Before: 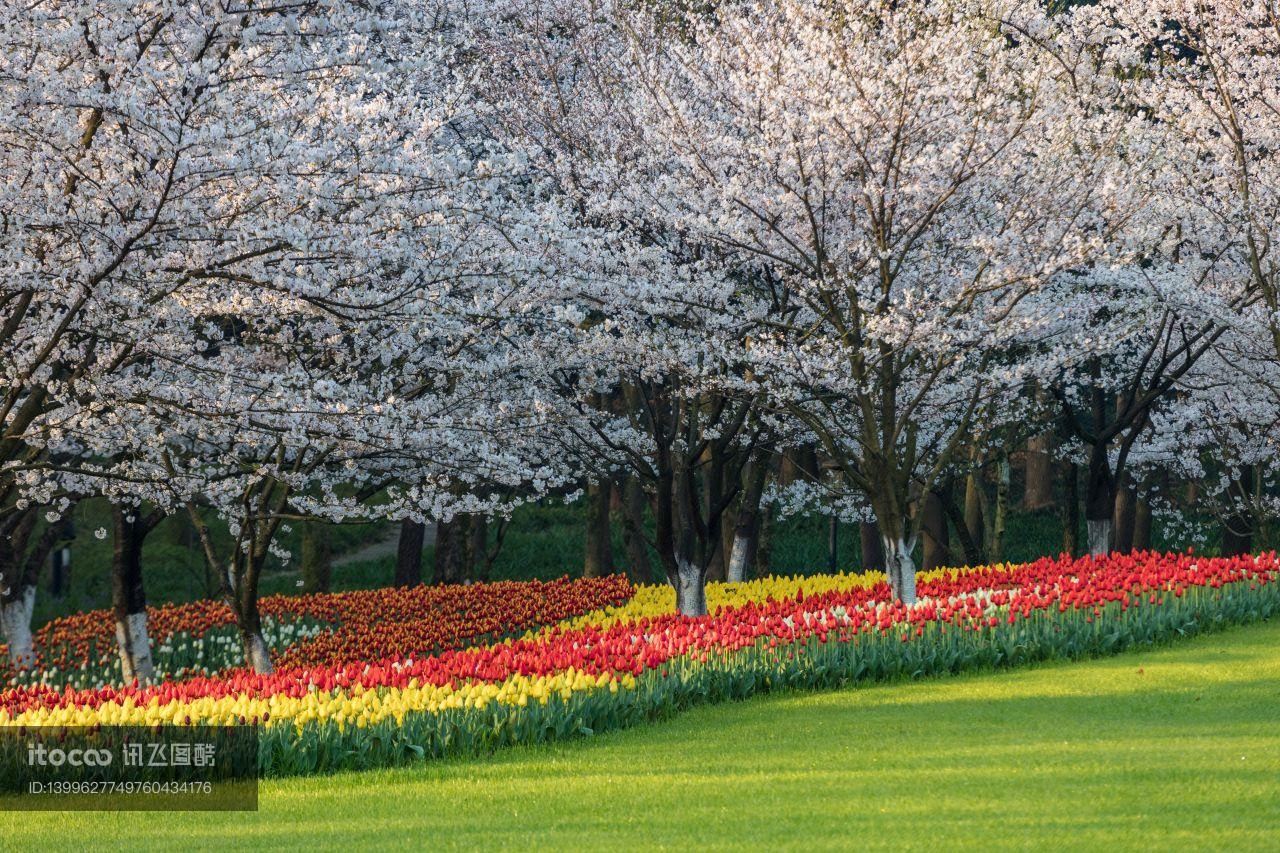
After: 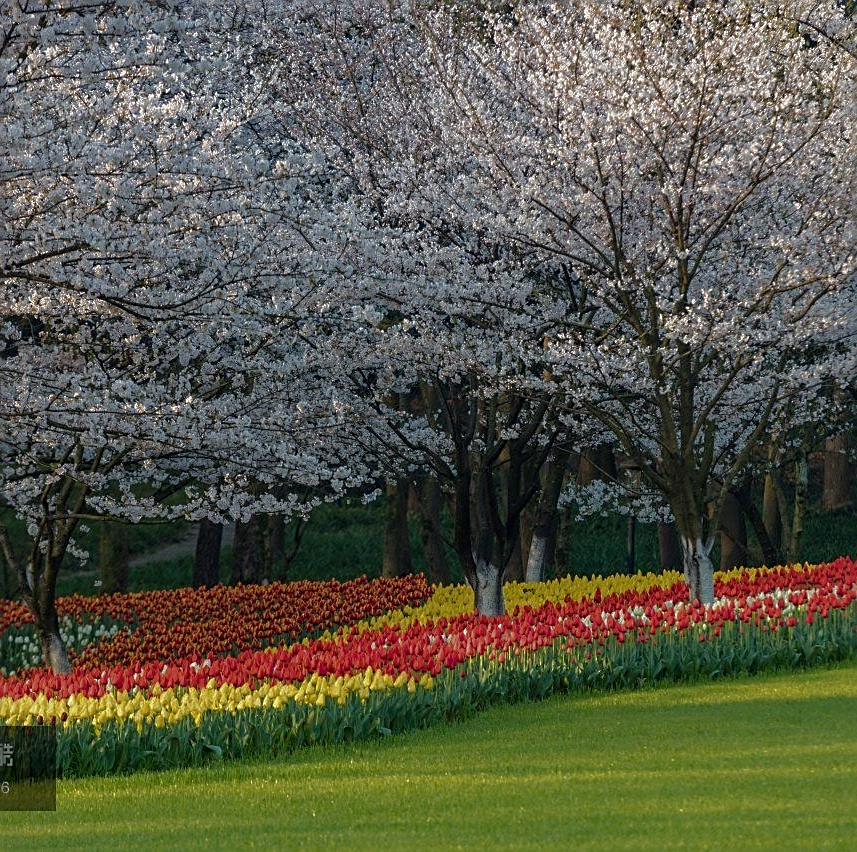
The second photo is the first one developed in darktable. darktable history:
crop and rotate: left 15.835%, right 17.149%
exposure: exposure -0.052 EV, compensate highlight preservation false
base curve: curves: ch0 [(0, 0) (0.826, 0.587) (1, 1)]
sharpen: on, module defaults
